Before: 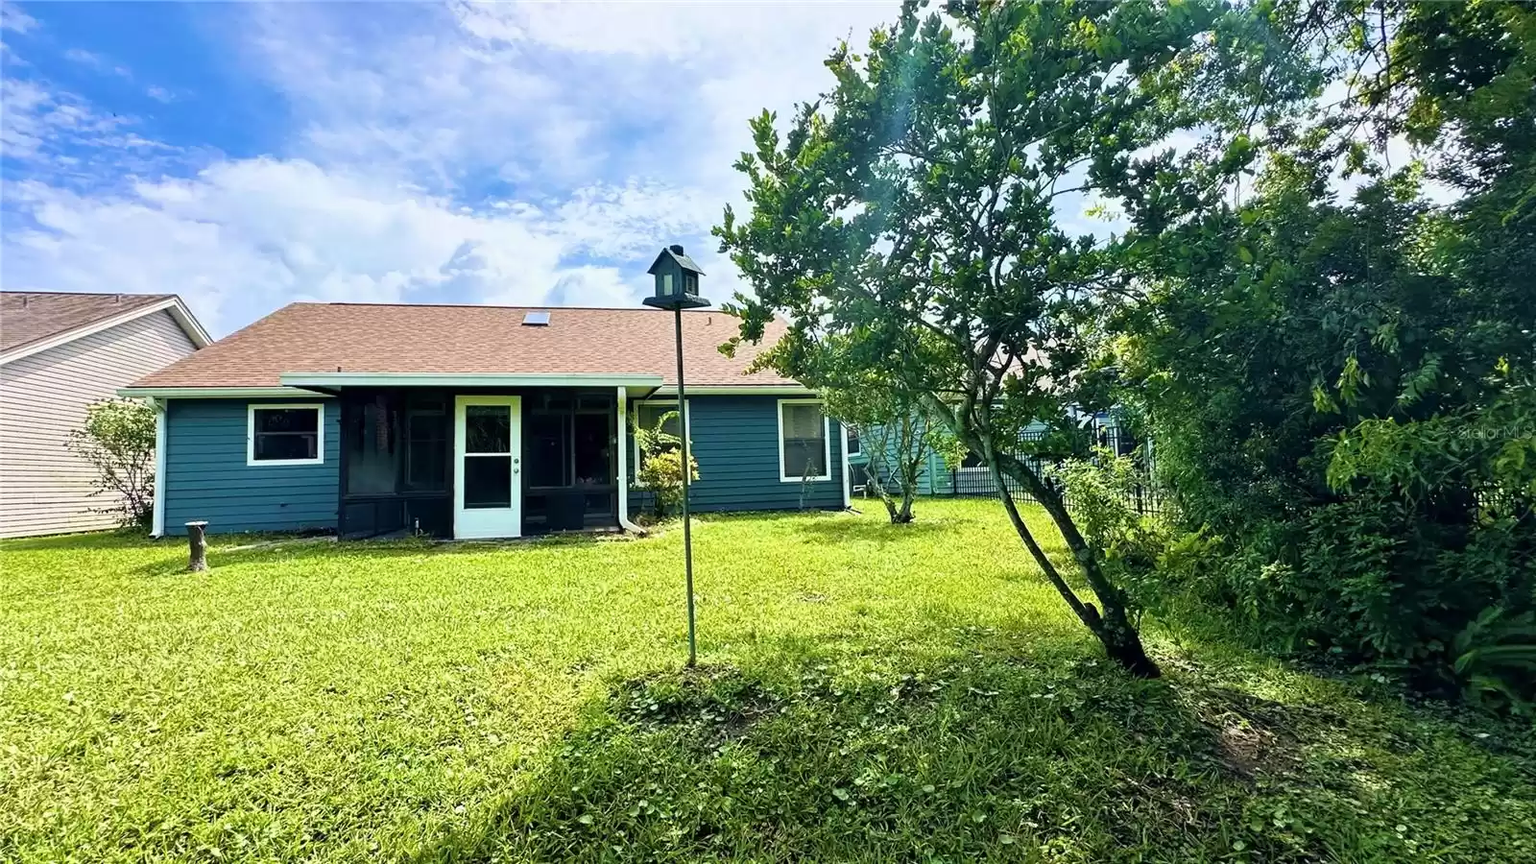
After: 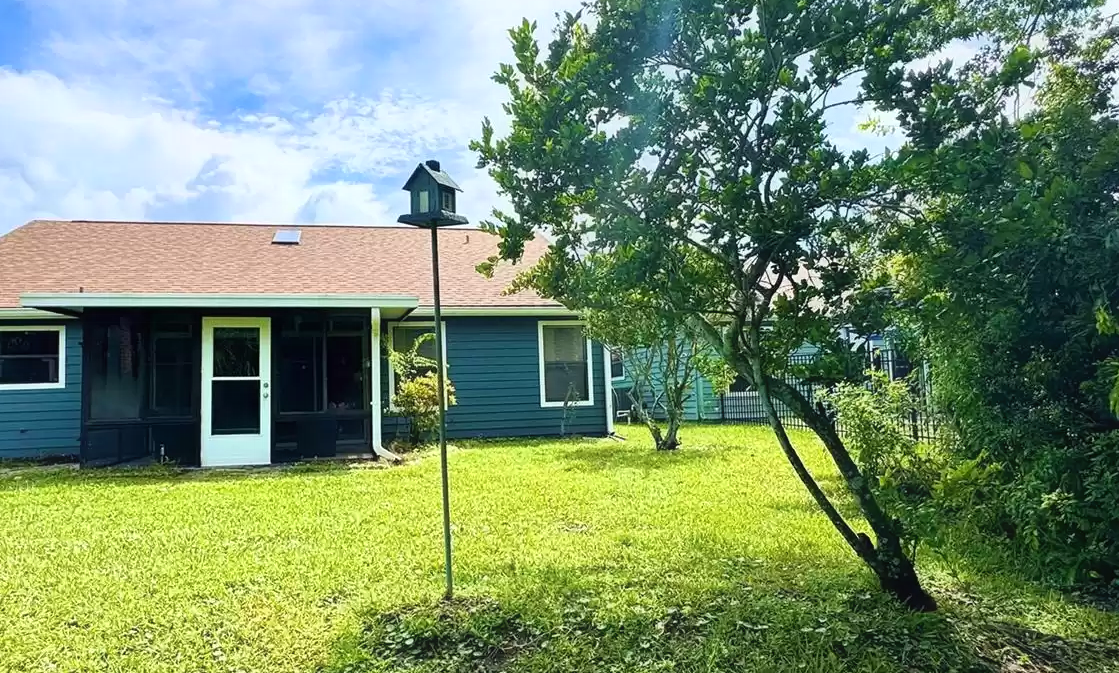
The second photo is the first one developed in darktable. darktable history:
contrast equalizer: y [[0.5, 0.486, 0.447, 0.446, 0.489, 0.5], [0.5 ×6], [0.5 ×6], [0 ×6], [0 ×6]]
exposure: exposure 0.127 EV, compensate highlight preservation false
crop and rotate: left 17.046%, top 10.659%, right 12.989%, bottom 14.553%
